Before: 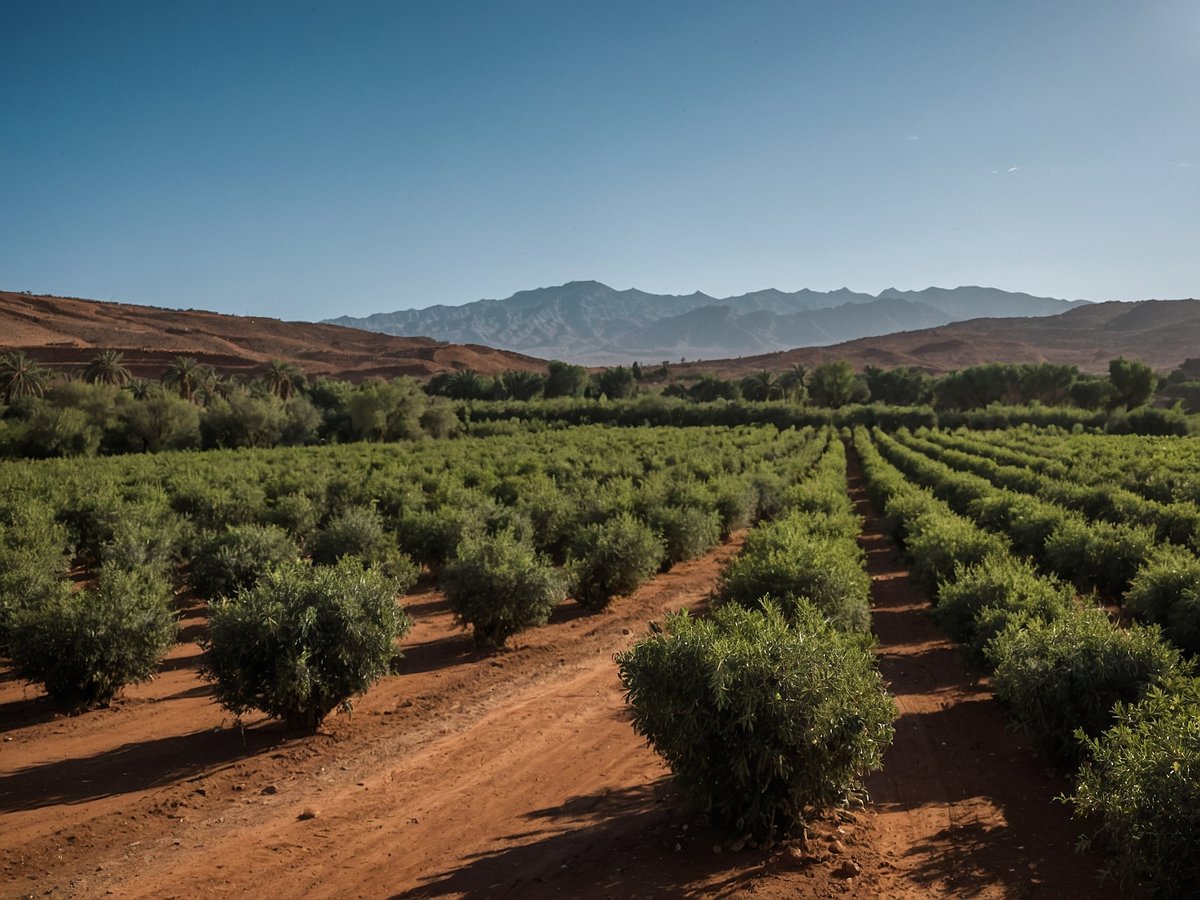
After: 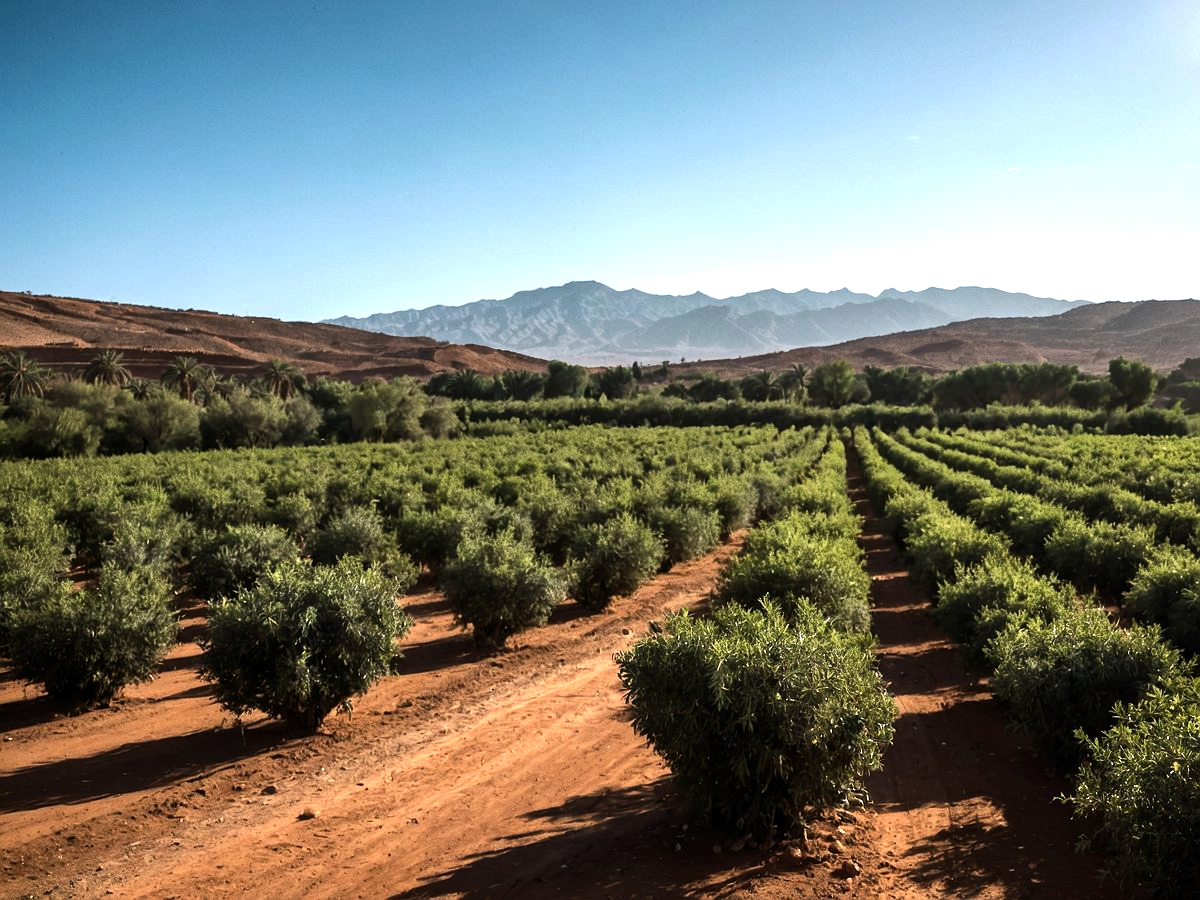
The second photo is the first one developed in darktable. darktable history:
tone equalizer: -8 EV -0.718 EV, -7 EV -0.732 EV, -6 EV -0.588 EV, -5 EV -0.403 EV, -3 EV 0.369 EV, -2 EV 0.6 EV, -1 EV 0.688 EV, +0 EV 0.742 EV, edges refinement/feathering 500, mask exposure compensation -1.57 EV, preserve details no
exposure: black level correction 0.001, exposure 0.498 EV, compensate exposure bias true, compensate highlight preservation false
